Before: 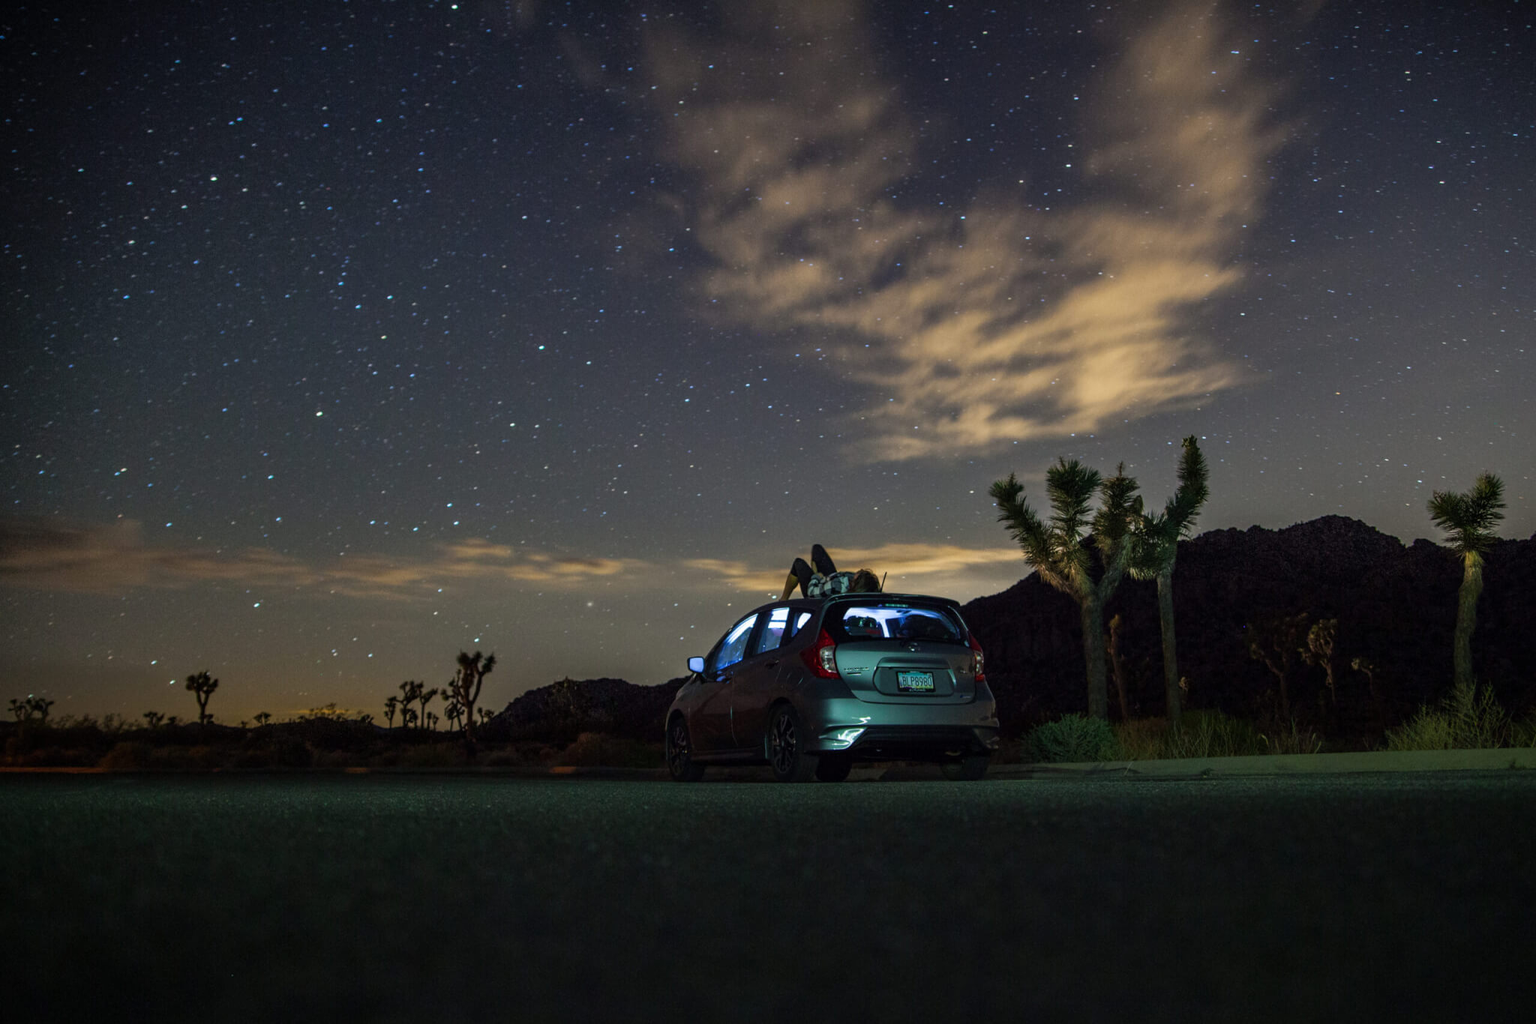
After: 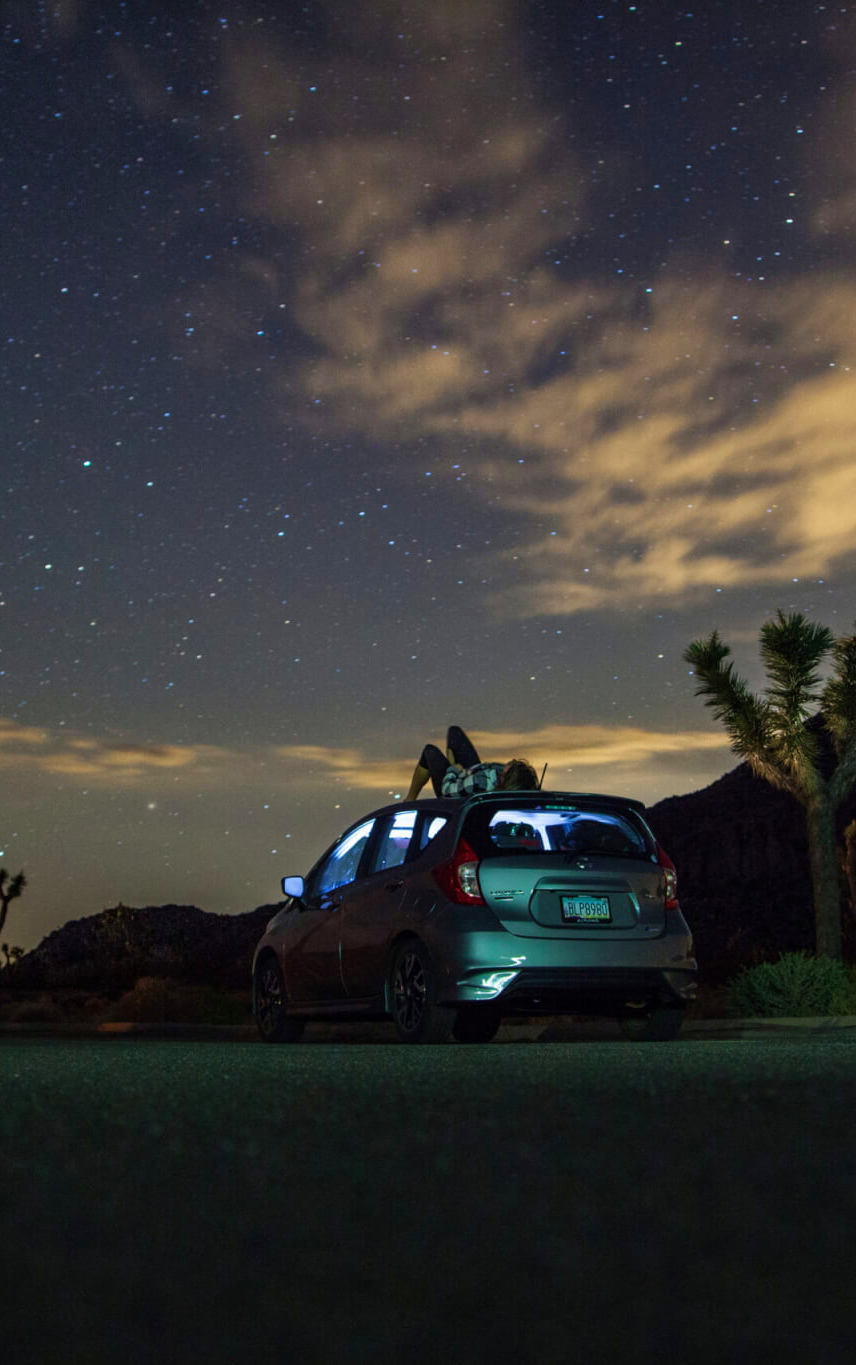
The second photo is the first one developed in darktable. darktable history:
crop: left 31.012%, right 27.172%
velvia: on, module defaults
